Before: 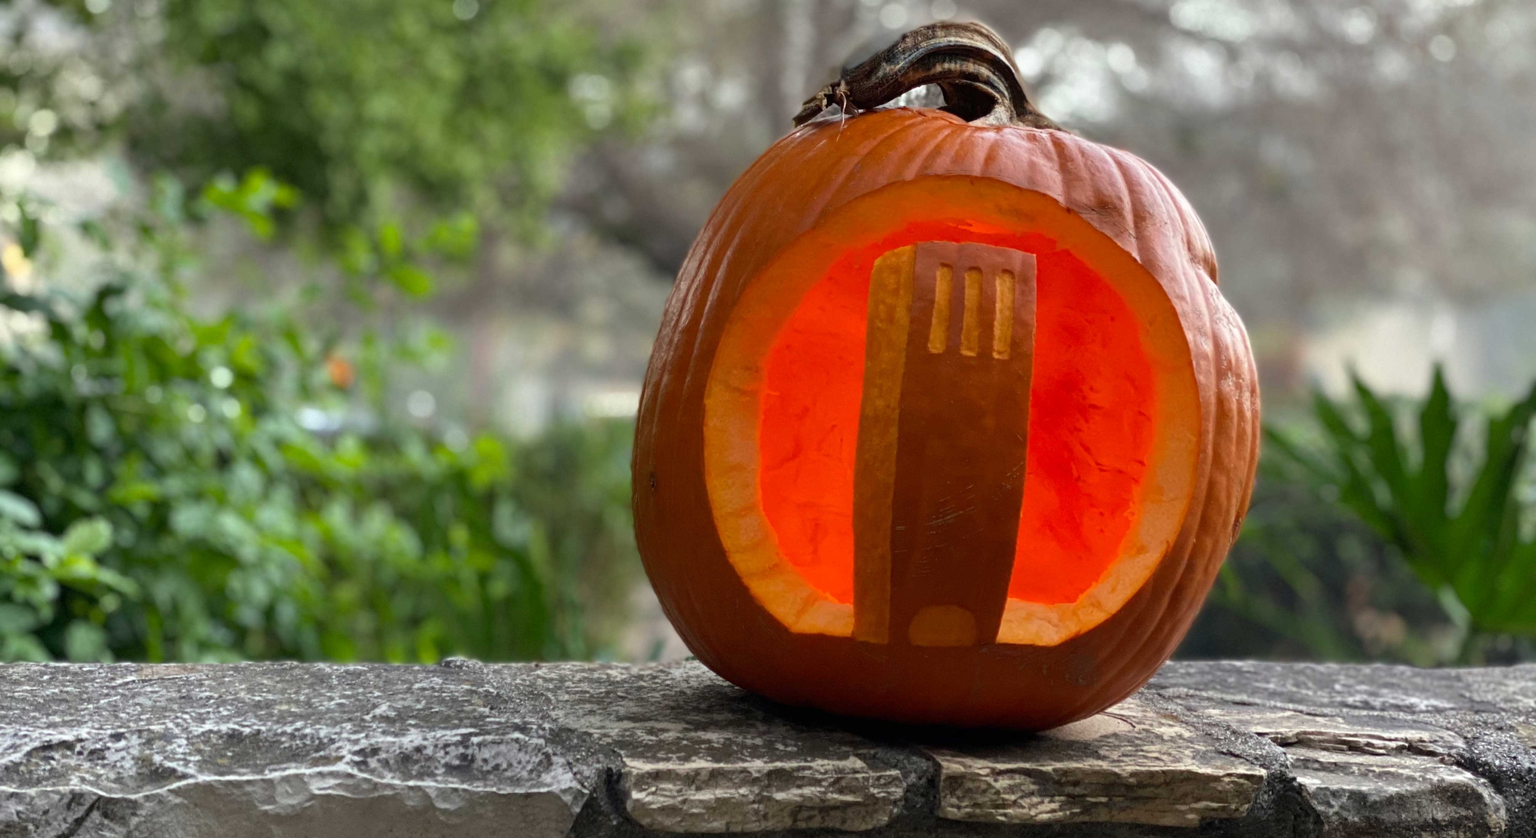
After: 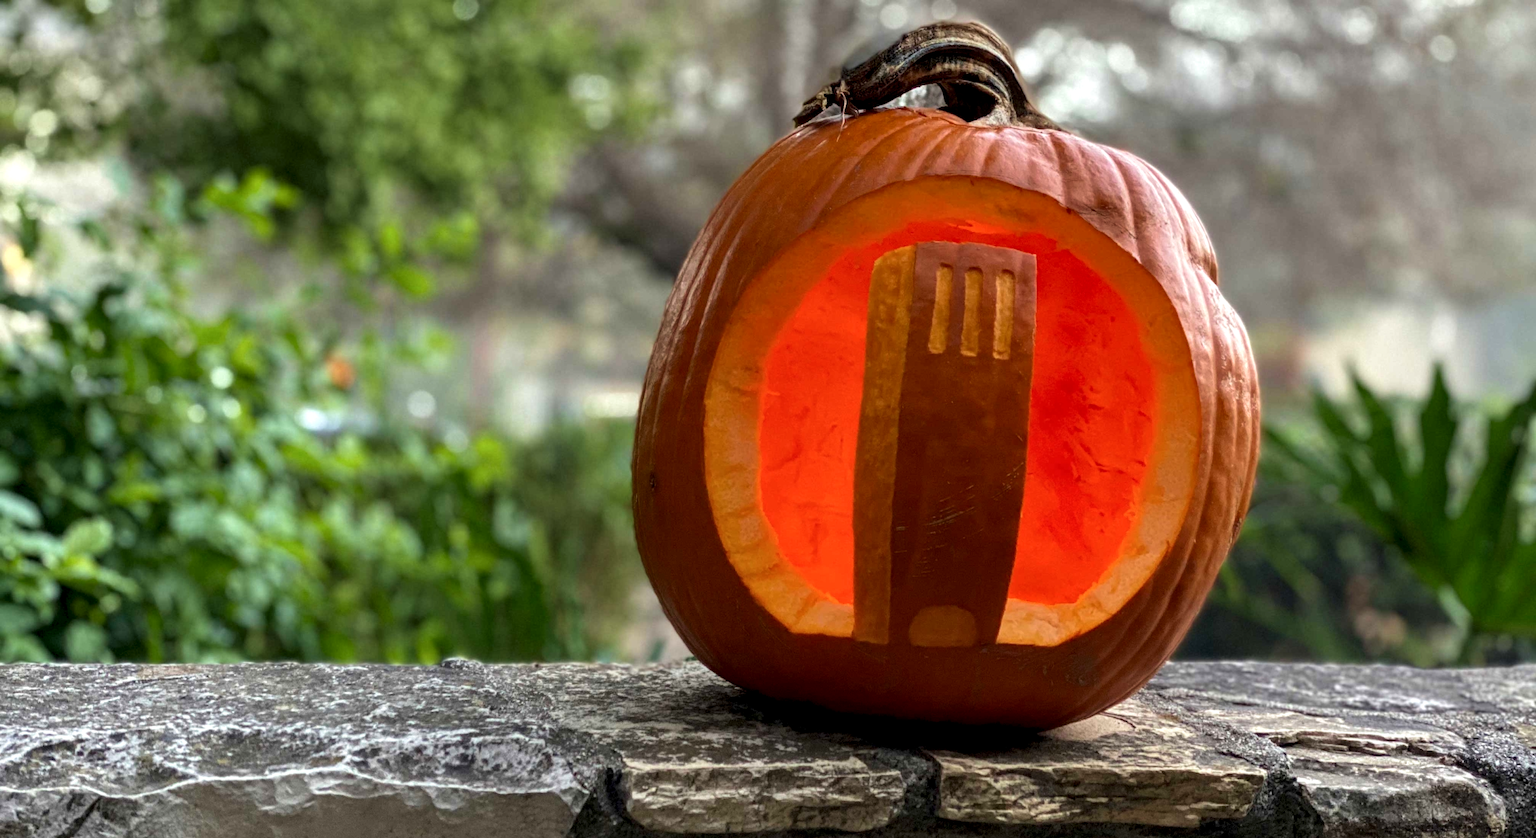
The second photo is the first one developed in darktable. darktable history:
velvia: on, module defaults
local contrast: highlights 44%, shadows 59%, detail 138%, midtone range 0.518
